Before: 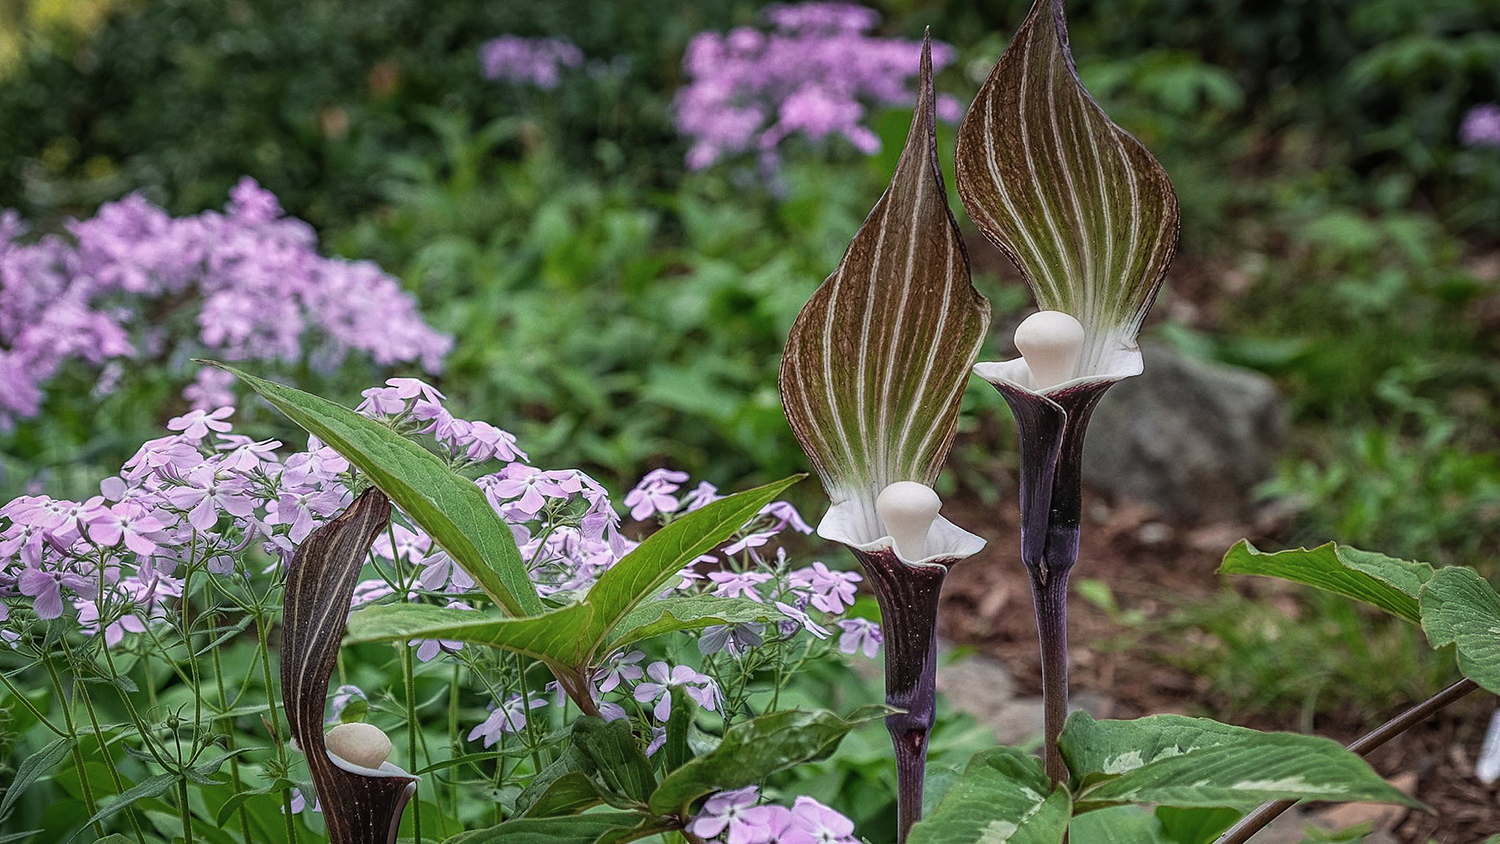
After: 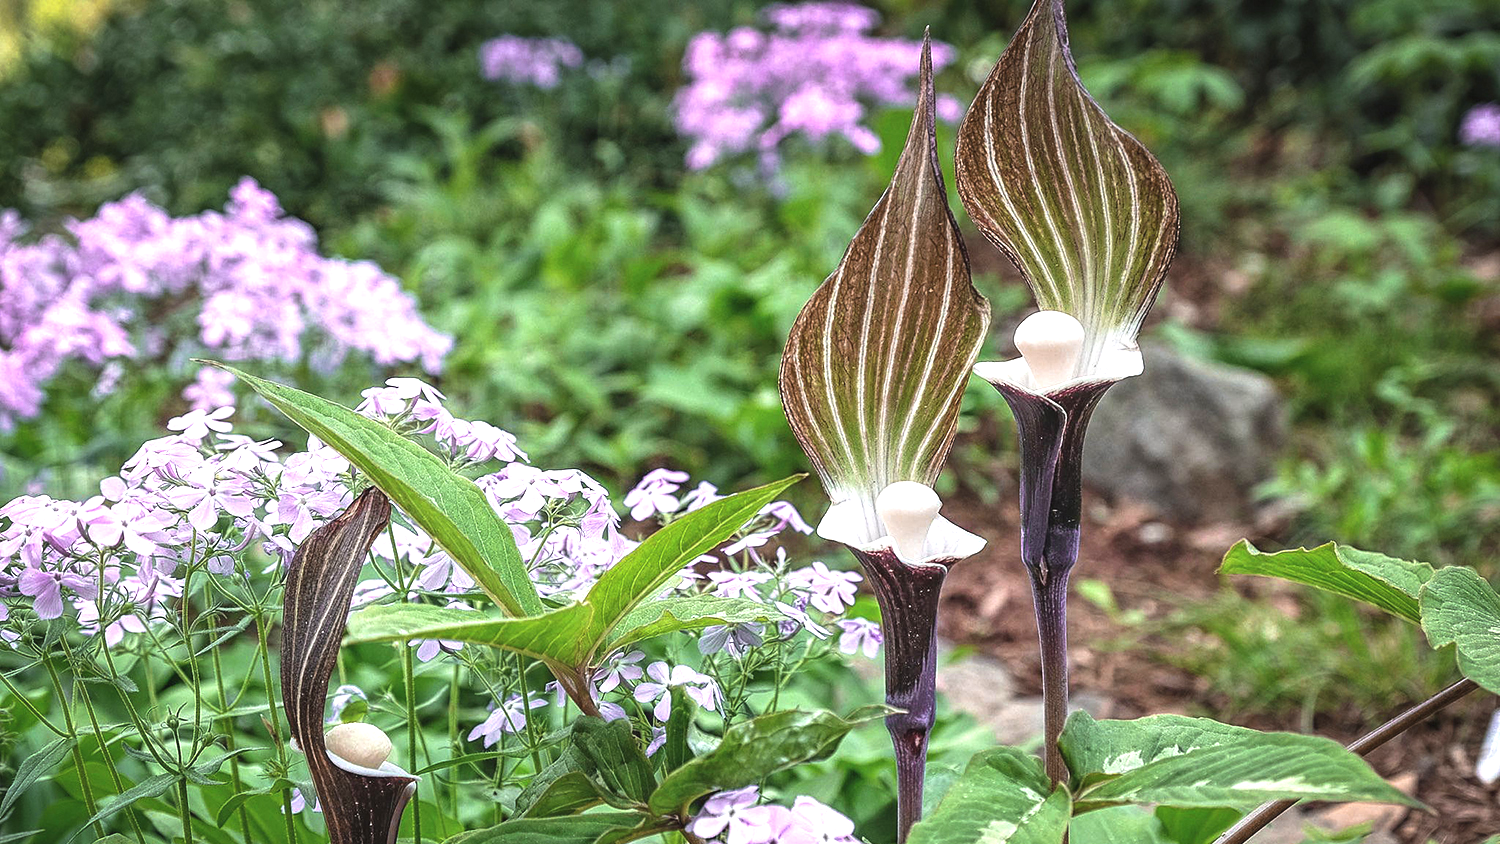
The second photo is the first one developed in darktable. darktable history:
exposure: black level correction -0.002, exposure 1.114 EV, compensate highlight preservation false
